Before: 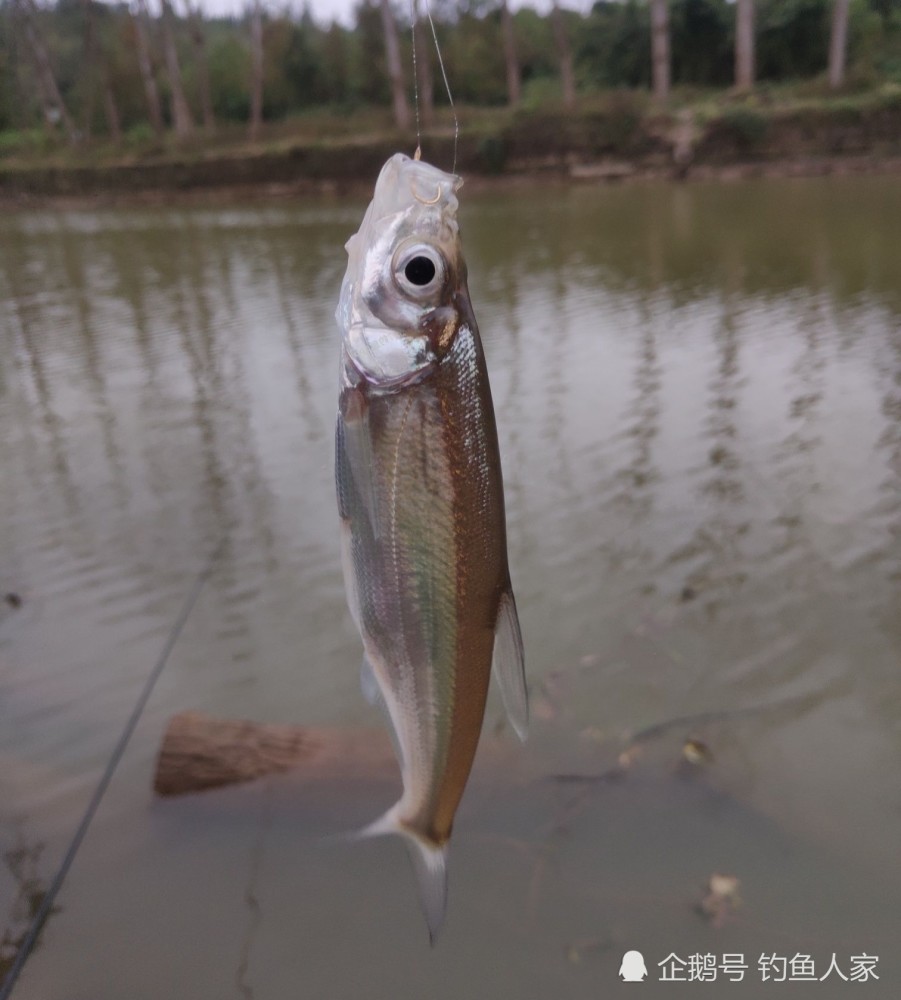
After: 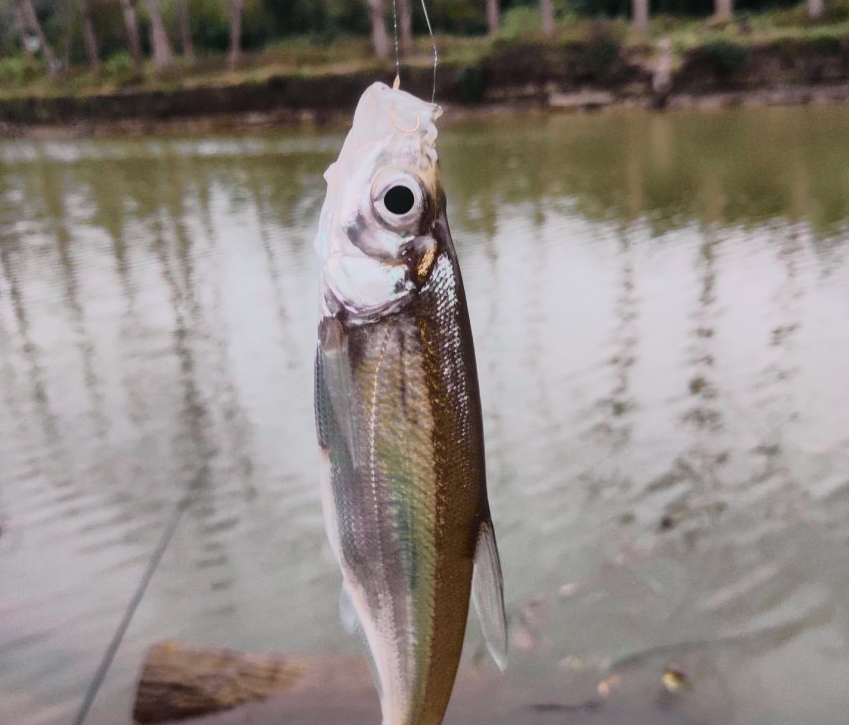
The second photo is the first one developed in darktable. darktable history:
exposure: compensate highlight preservation false
crop: left 2.386%, top 7.15%, right 3.351%, bottom 20.26%
local contrast: detail 110%
filmic rgb: black relative exposure -7.65 EV, white relative exposure 4.56 EV, hardness 3.61
contrast brightness saturation: contrast 0.202, brightness 0.156, saturation 0.224
tone curve: curves: ch0 [(0, 0.008) (0.081, 0.044) (0.177, 0.123) (0.283, 0.253) (0.416, 0.449) (0.495, 0.524) (0.661, 0.756) (0.796, 0.859) (1, 0.951)]; ch1 [(0, 0) (0.161, 0.092) (0.35, 0.33) (0.392, 0.392) (0.427, 0.426) (0.479, 0.472) (0.505, 0.5) (0.521, 0.524) (0.567, 0.556) (0.583, 0.588) (0.625, 0.627) (0.678, 0.733) (1, 1)]; ch2 [(0, 0) (0.346, 0.362) (0.404, 0.427) (0.502, 0.499) (0.531, 0.523) (0.544, 0.561) (0.58, 0.59) (0.629, 0.642) (0.717, 0.678) (1, 1)], color space Lab, independent channels, preserve colors none
